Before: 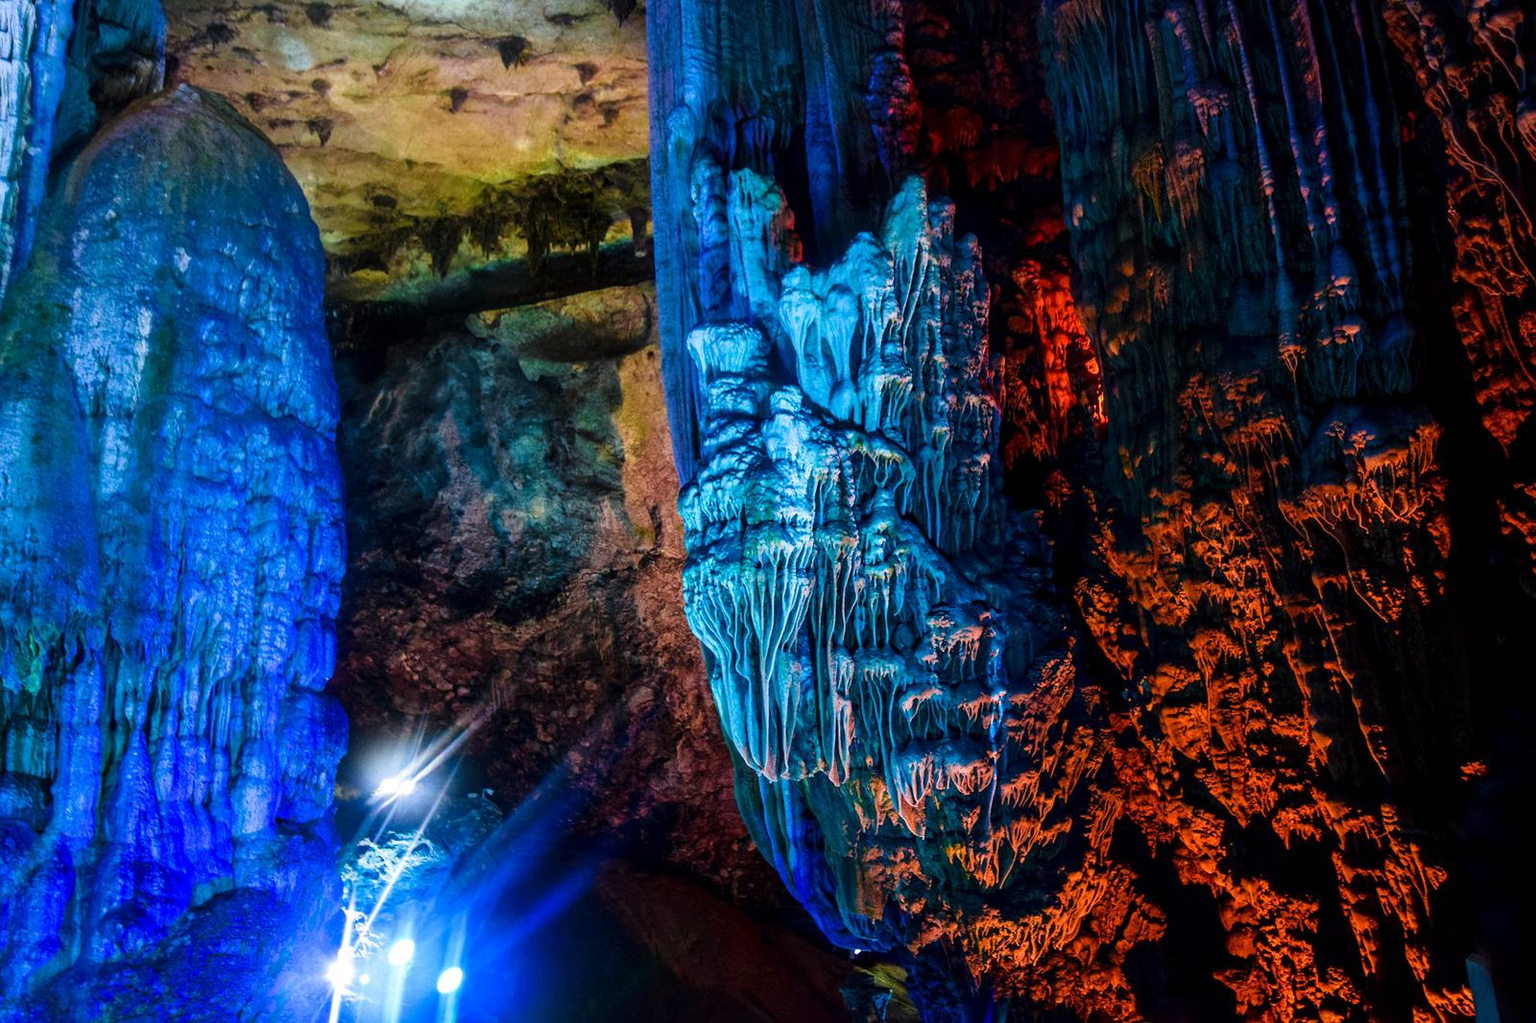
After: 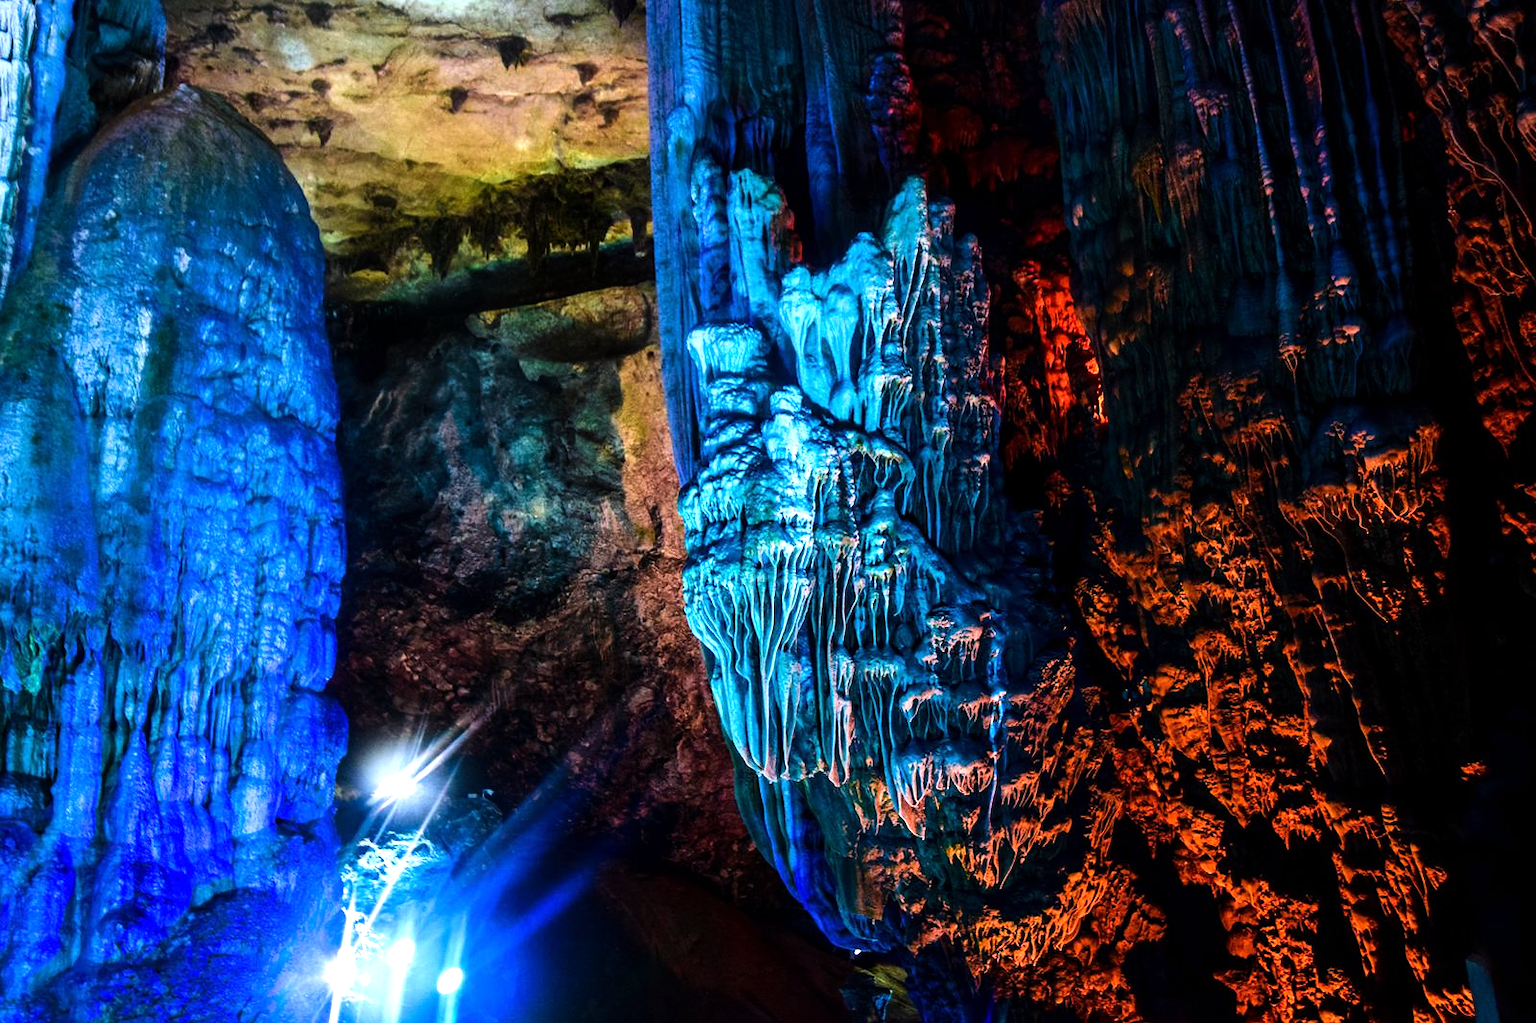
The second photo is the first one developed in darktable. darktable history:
tone equalizer: -8 EV -0.75 EV, -7 EV -0.7 EV, -6 EV -0.6 EV, -5 EV -0.4 EV, -3 EV 0.4 EV, -2 EV 0.6 EV, -1 EV 0.7 EV, +0 EV 0.75 EV, edges refinement/feathering 500, mask exposure compensation -1.57 EV, preserve details no
exposure: compensate highlight preservation false
